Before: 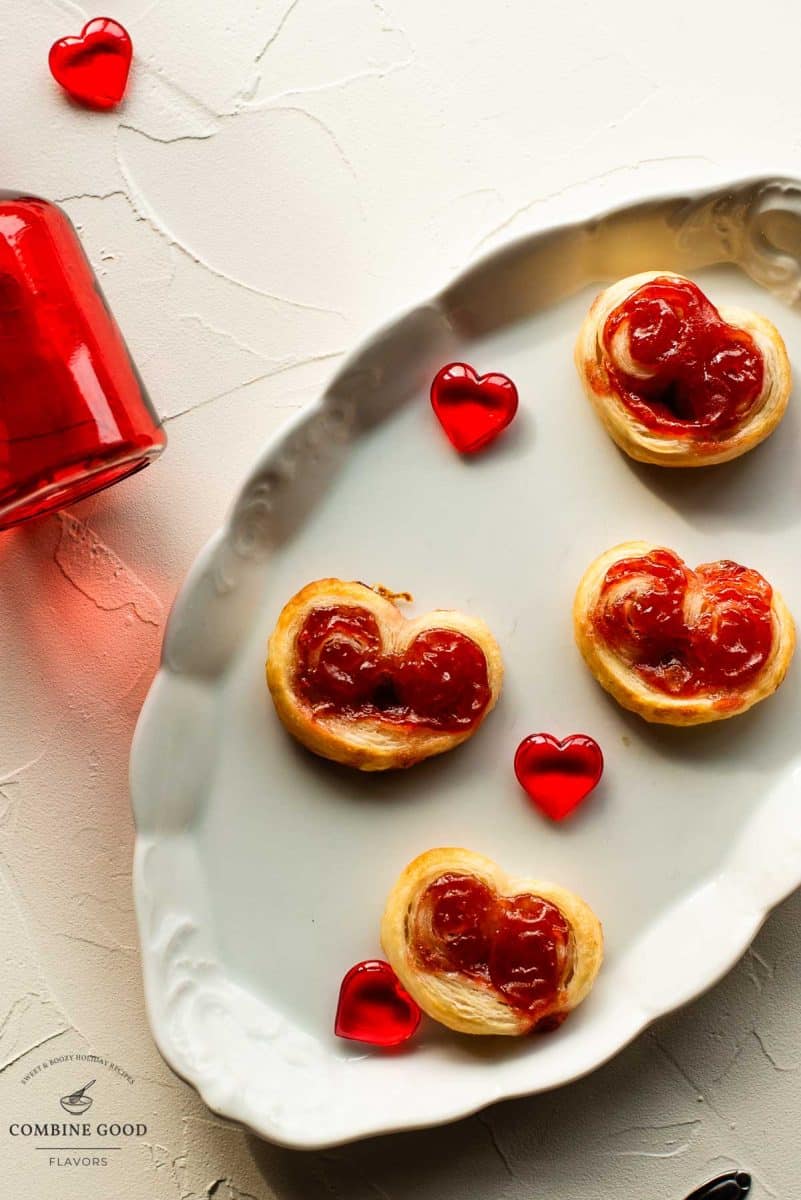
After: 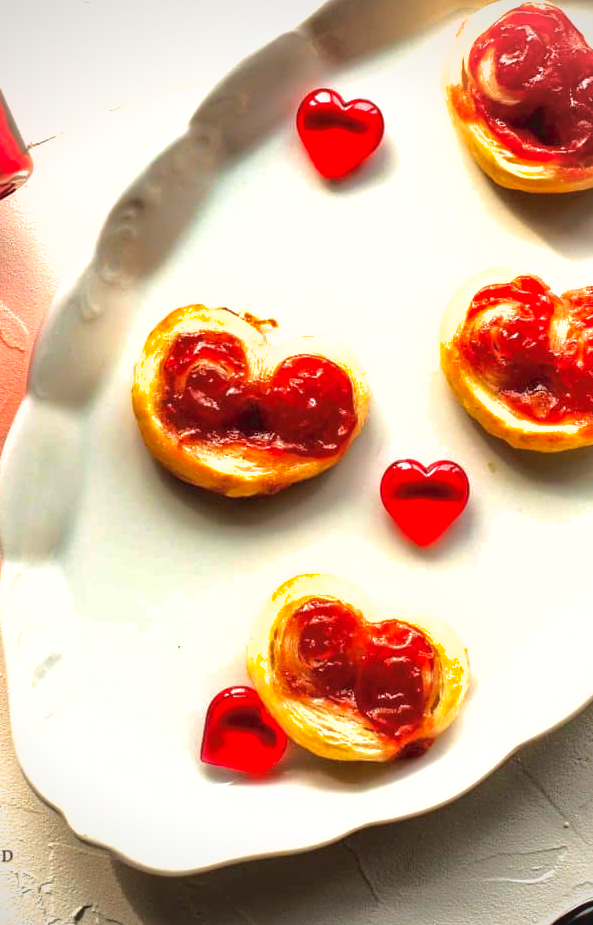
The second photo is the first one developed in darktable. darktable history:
vignetting: fall-off radius 60.92%
crop: left 16.85%, top 22.907%, right 9.085%
exposure: black level correction 0, exposure 0.897 EV, compensate highlight preservation false
shadows and highlights: on, module defaults
tone curve: curves: ch0 [(0, 0.046) (0.037, 0.056) (0.176, 0.162) (0.33, 0.331) (0.432, 0.475) (0.601, 0.665) (0.843, 0.876) (1, 1)]; ch1 [(0, 0) (0.339, 0.349) (0.445, 0.42) (0.476, 0.47) (0.497, 0.492) (0.523, 0.514) (0.557, 0.558) (0.632, 0.615) (0.728, 0.746) (1, 1)]; ch2 [(0, 0) (0.327, 0.324) (0.417, 0.44) (0.46, 0.453) (0.502, 0.495) (0.526, 0.52) (0.54, 0.55) (0.606, 0.626) (0.745, 0.704) (1, 1)], color space Lab, linked channels, preserve colors none
